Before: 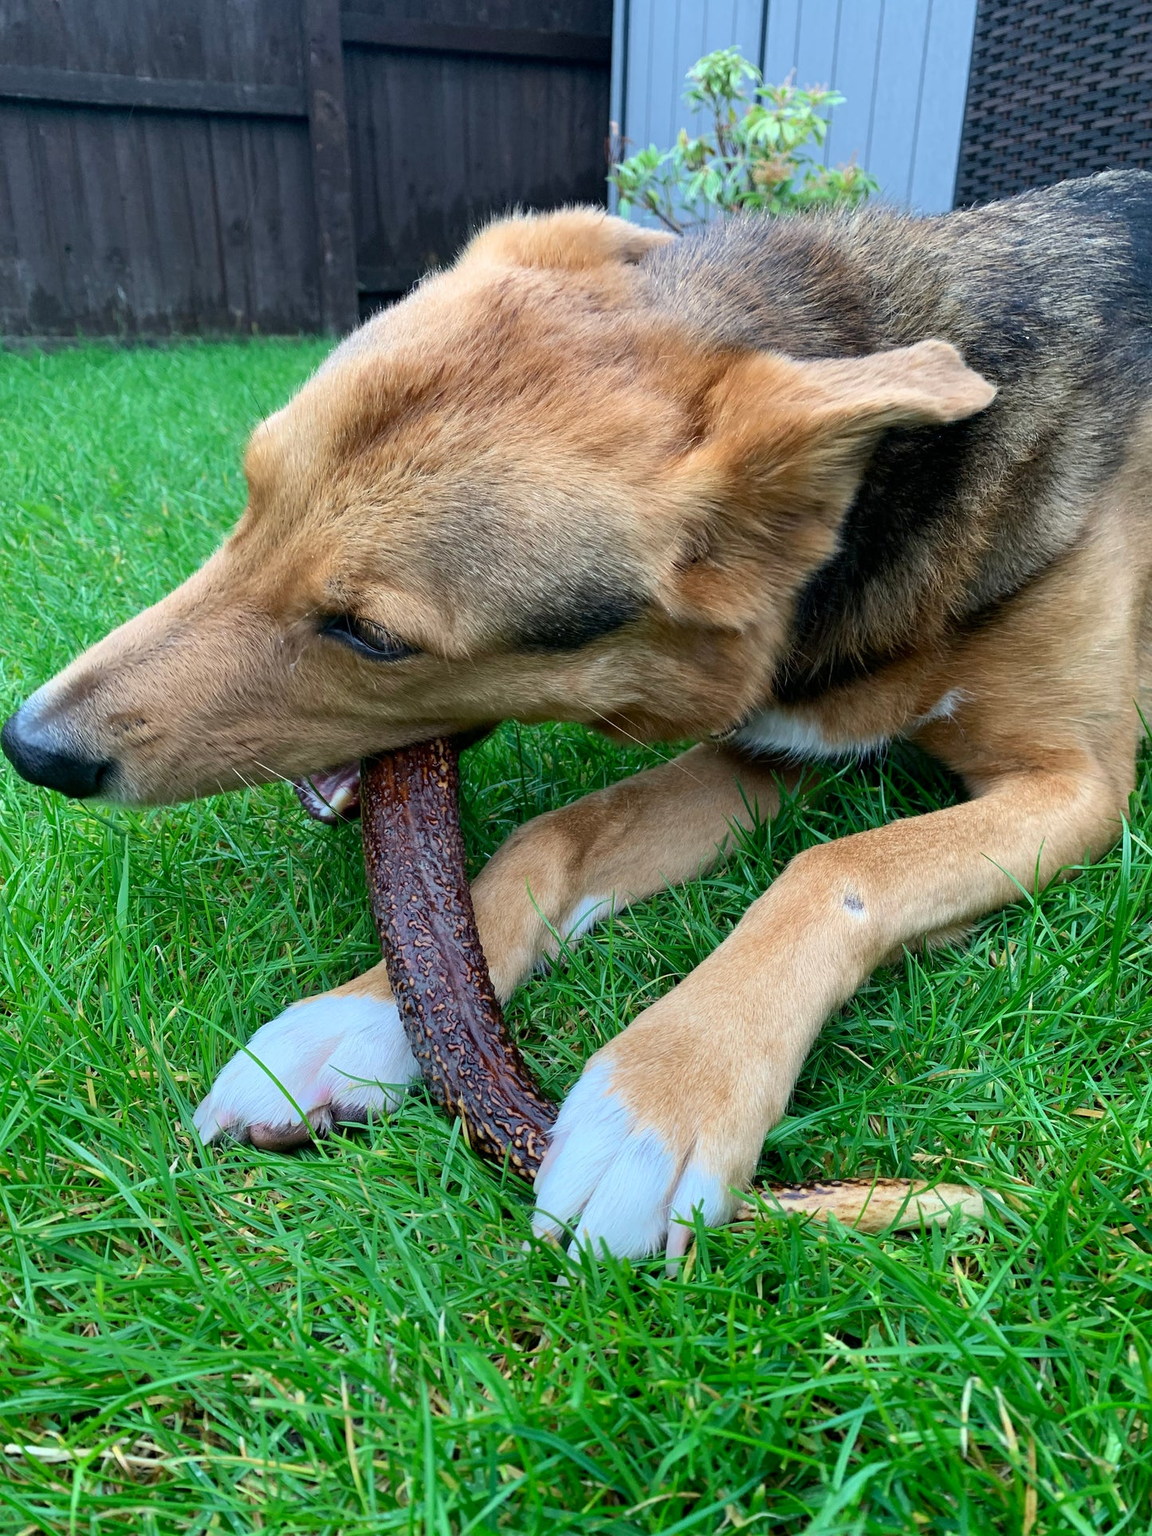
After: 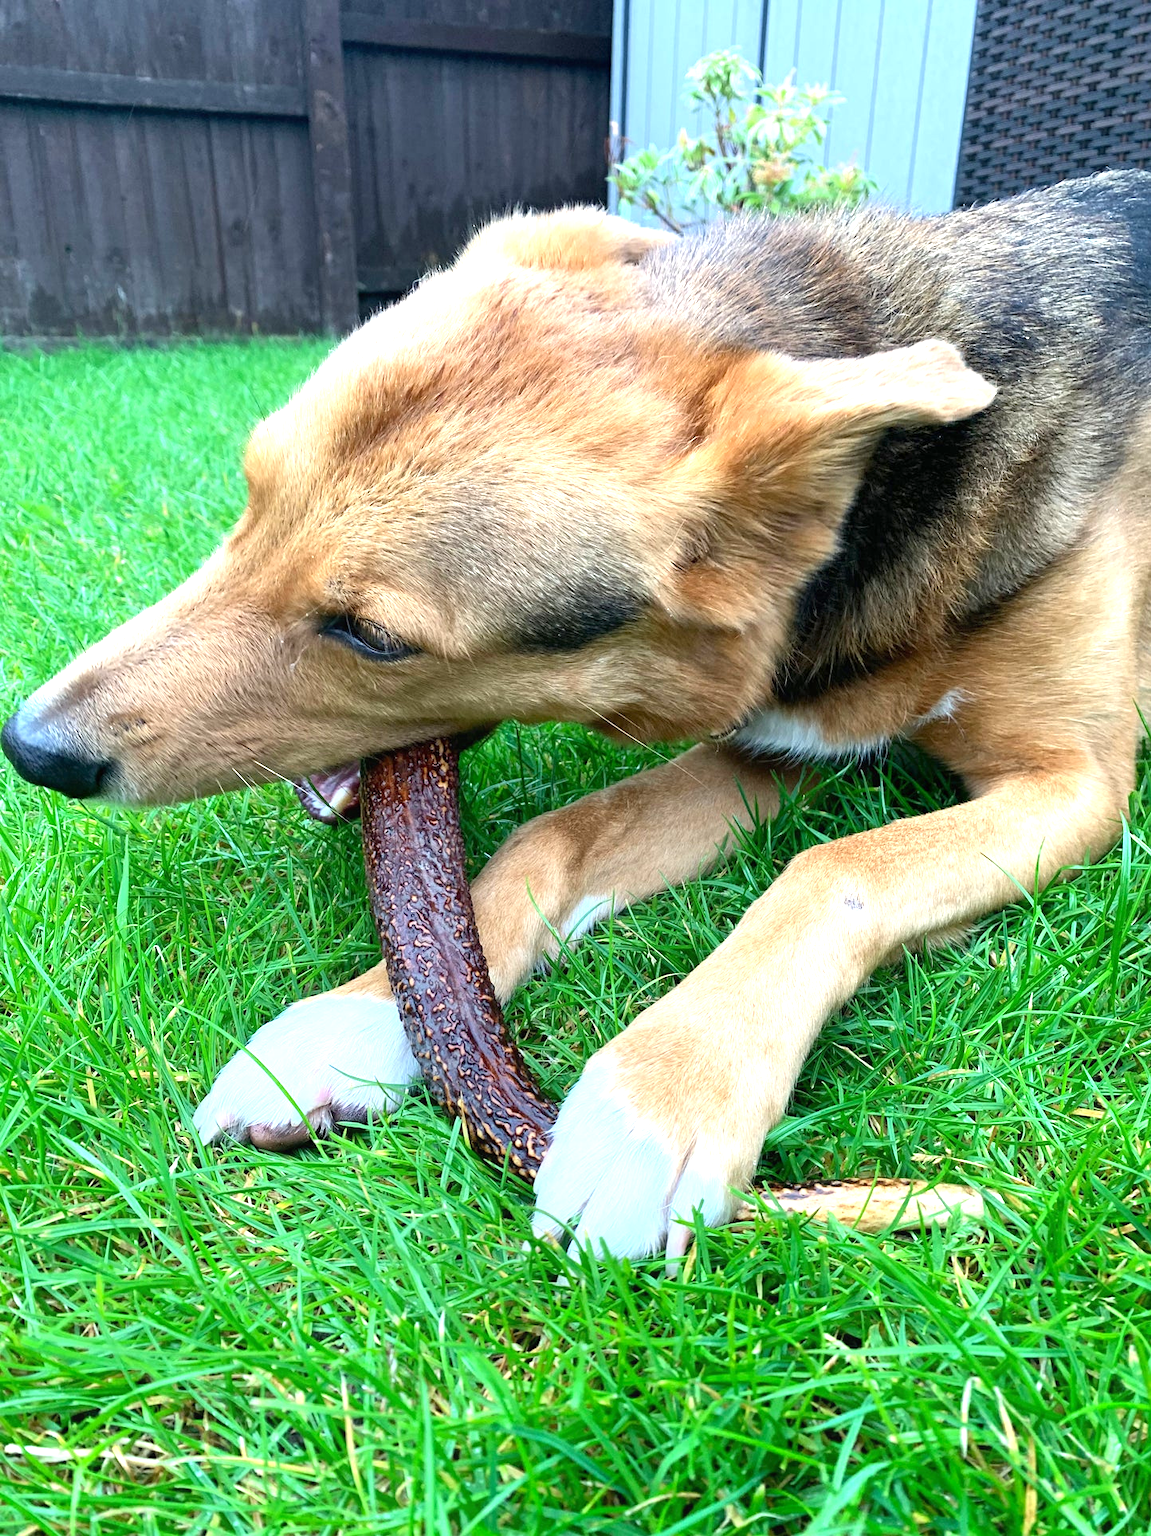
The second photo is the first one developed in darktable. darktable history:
exposure: exposure 1 EV, compensate highlight preservation false
contrast equalizer: y [[0.5, 0.5, 0.472, 0.5, 0.5, 0.5], [0.5 ×6], [0.5 ×6], [0 ×6], [0 ×6]]
